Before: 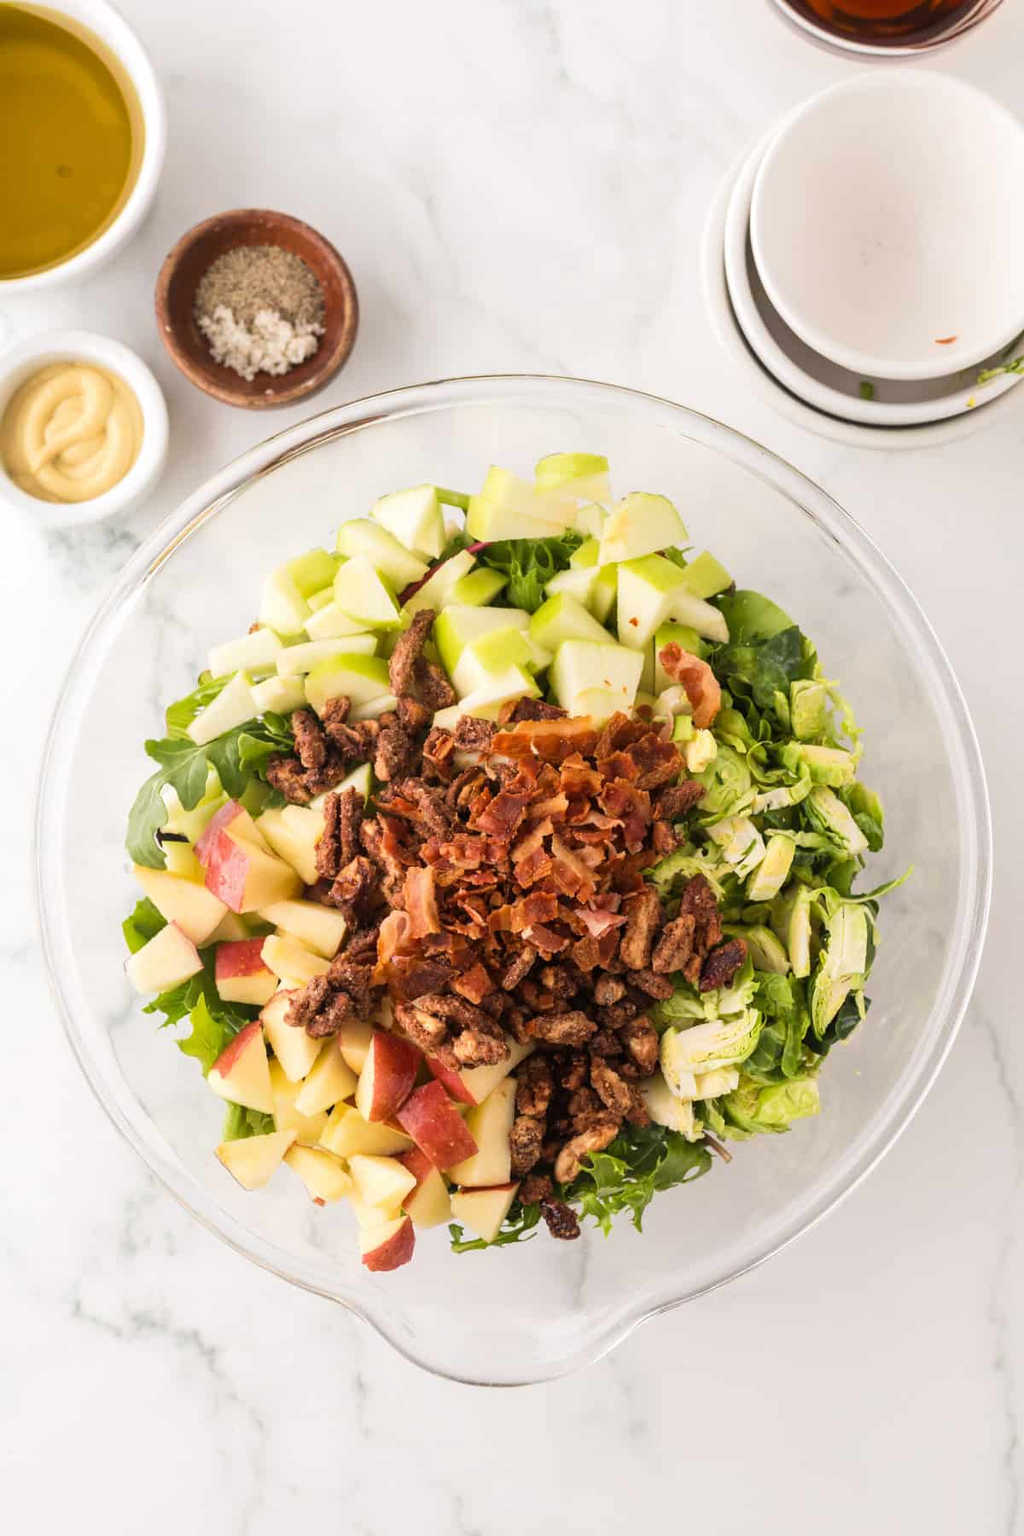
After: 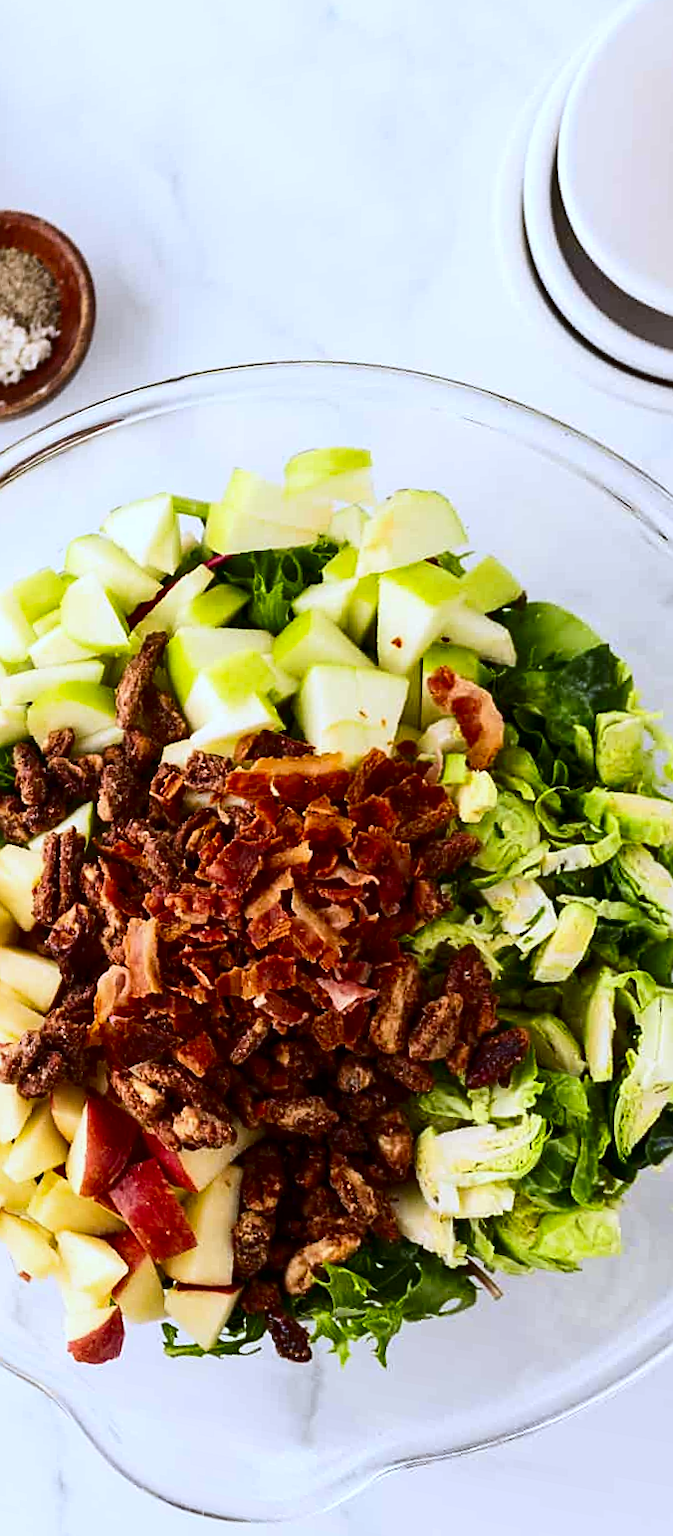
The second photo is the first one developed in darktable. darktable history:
sharpen: on, module defaults
rotate and perspective: rotation 1.69°, lens shift (vertical) -0.023, lens shift (horizontal) -0.291, crop left 0.025, crop right 0.988, crop top 0.092, crop bottom 0.842
white balance: red 0.931, blue 1.11
contrast brightness saturation: contrast 0.22, brightness -0.19, saturation 0.24
crop: left 21.496%, right 22.254%
